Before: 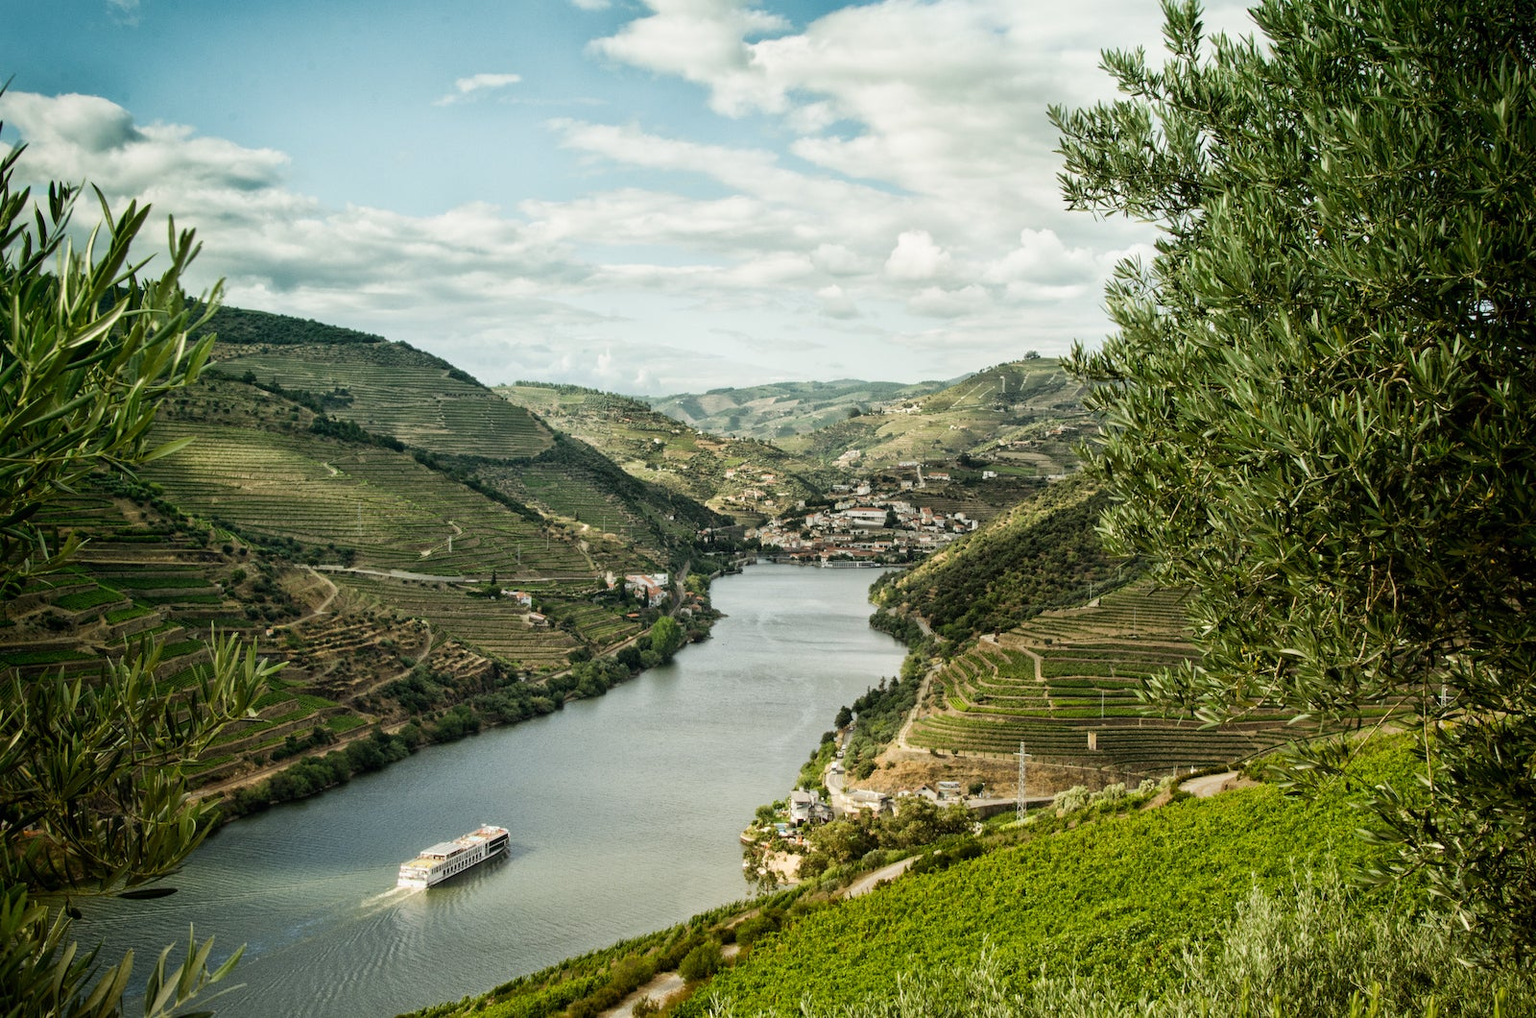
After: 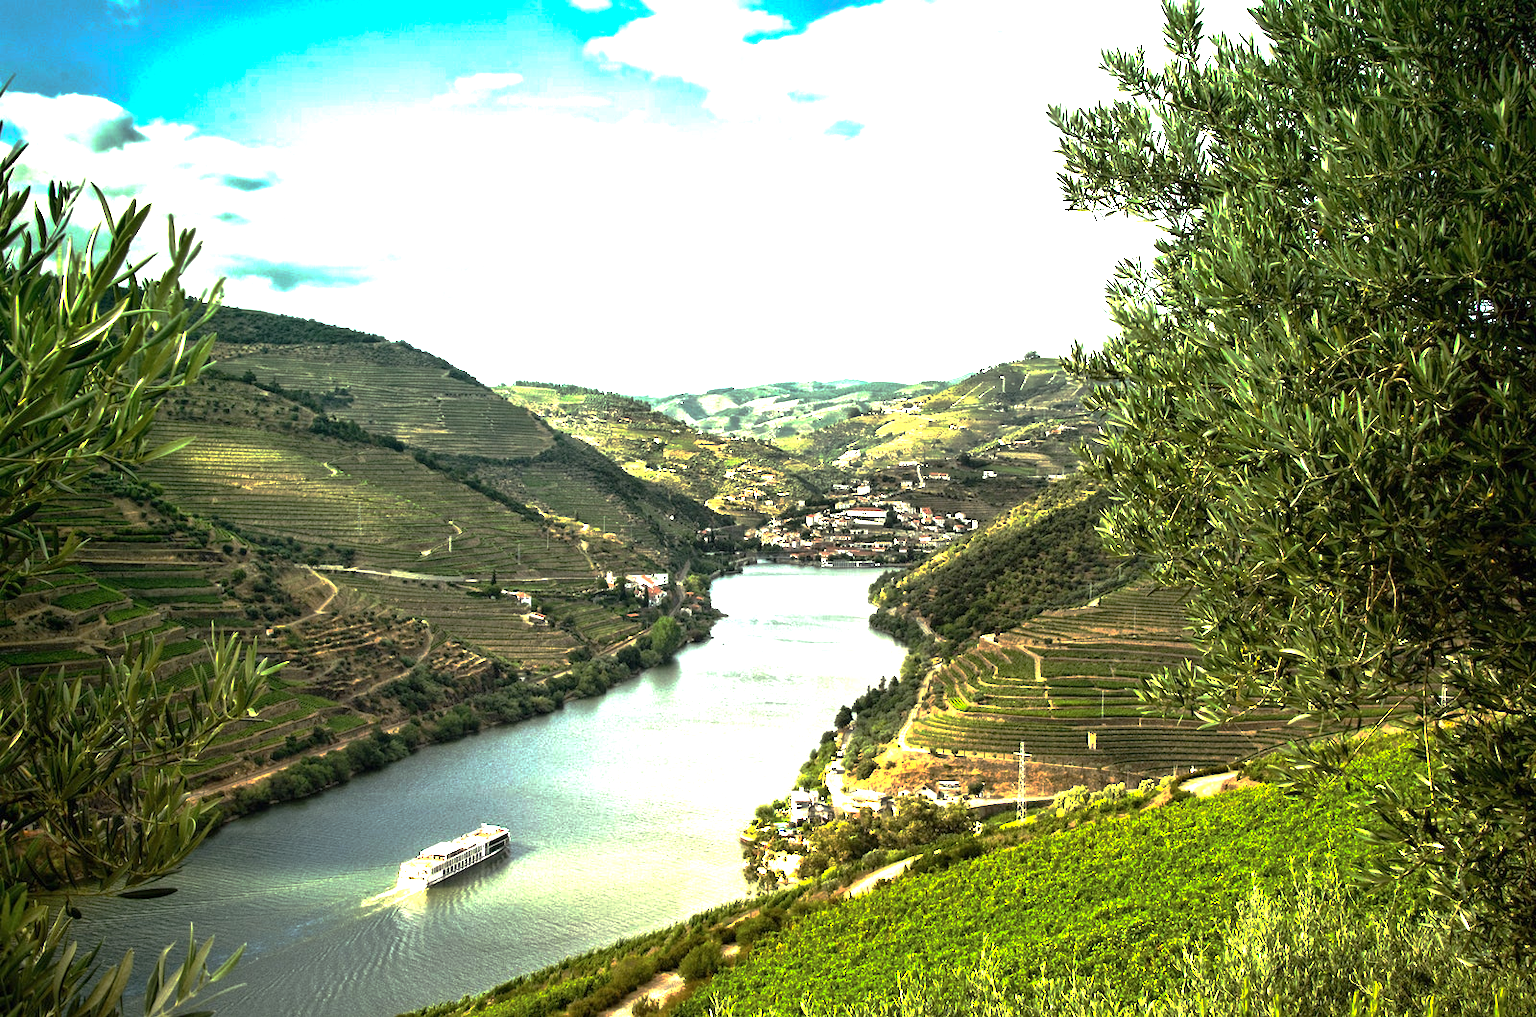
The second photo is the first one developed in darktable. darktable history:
exposure: black level correction 0, exposure 1.338 EV, compensate highlight preservation false
base curve: curves: ch0 [(0, 0) (0.826, 0.587) (1, 1)], preserve colors none
